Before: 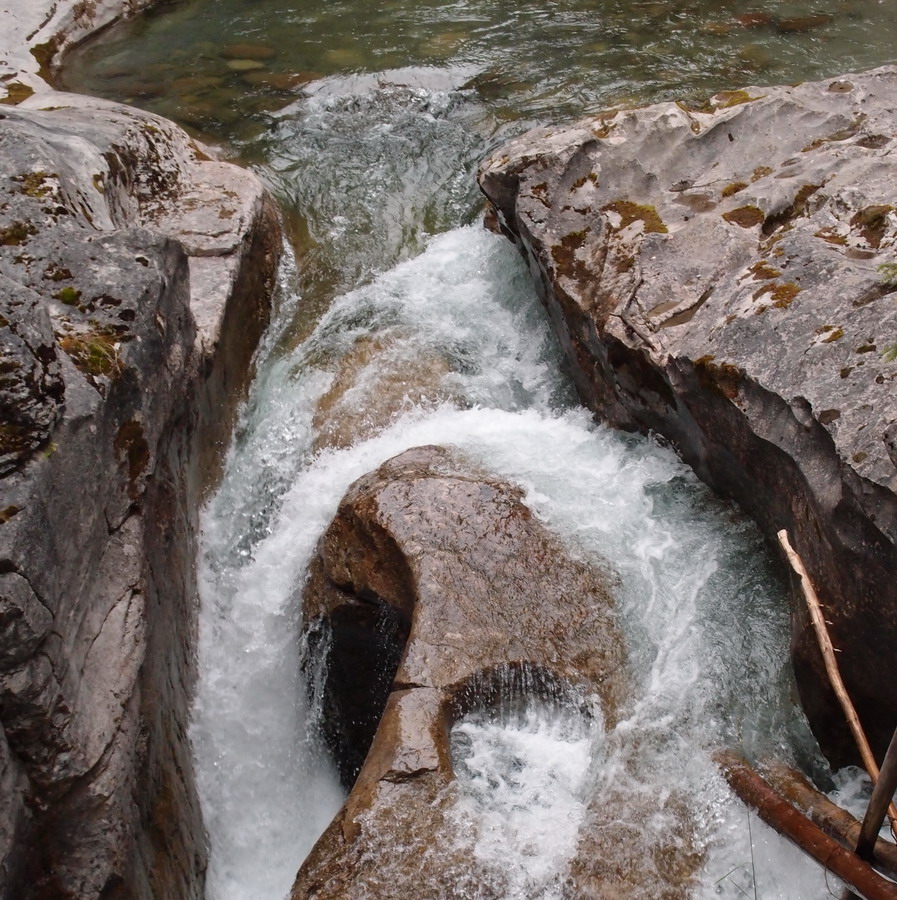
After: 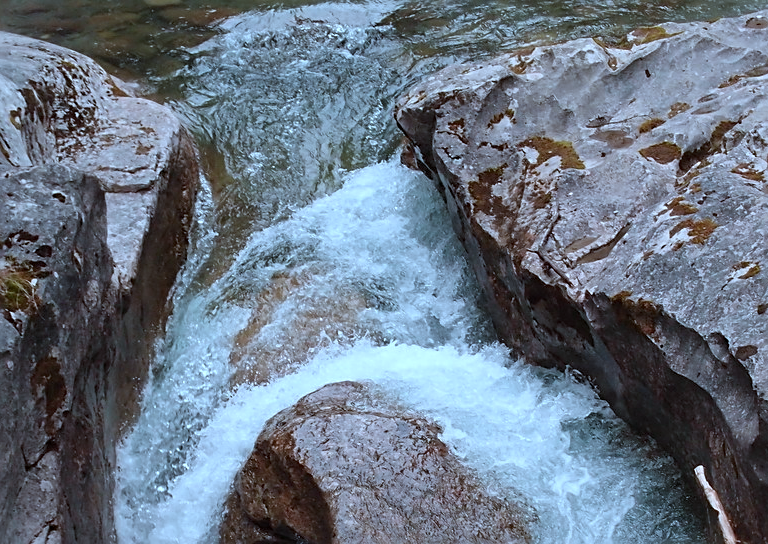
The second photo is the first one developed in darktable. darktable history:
white balance: red 0.98, blue 1.034
color correction: highlights a* -9.35, highlights b* -23.15
sharpen: on, module defaults
crop and rotate: left 9.345%, top 7.22%, right 4.982%, bottom 32.331%
